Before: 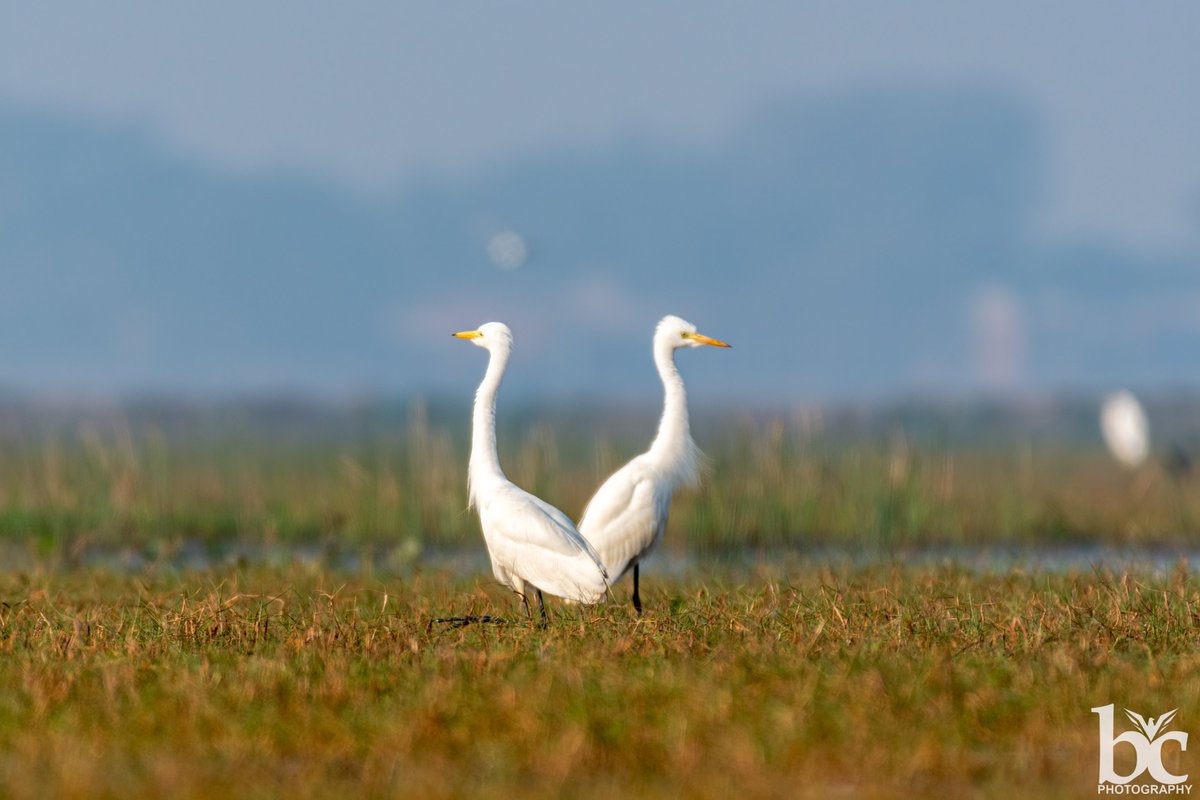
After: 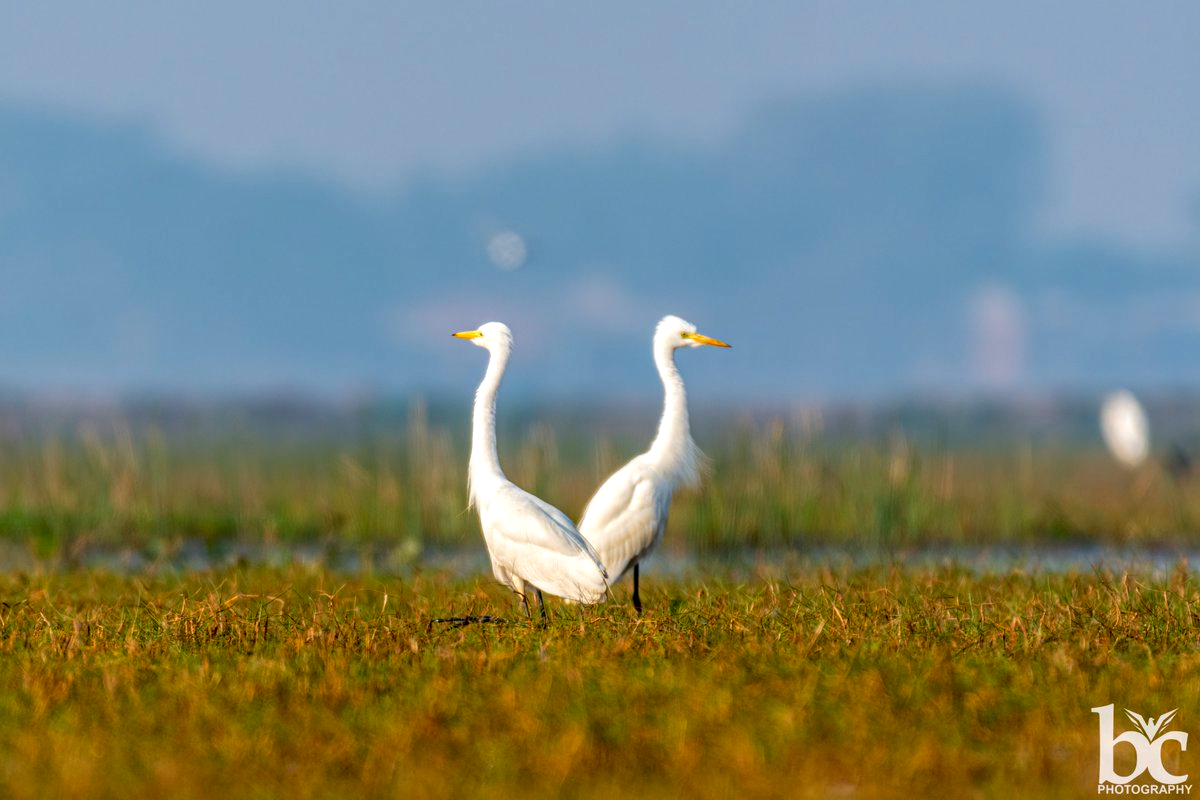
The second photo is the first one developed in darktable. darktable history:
color balance rgb: perceptual saturation grading › global saturation 20%, global vibrance 20%
local contrast: on, module defaults
